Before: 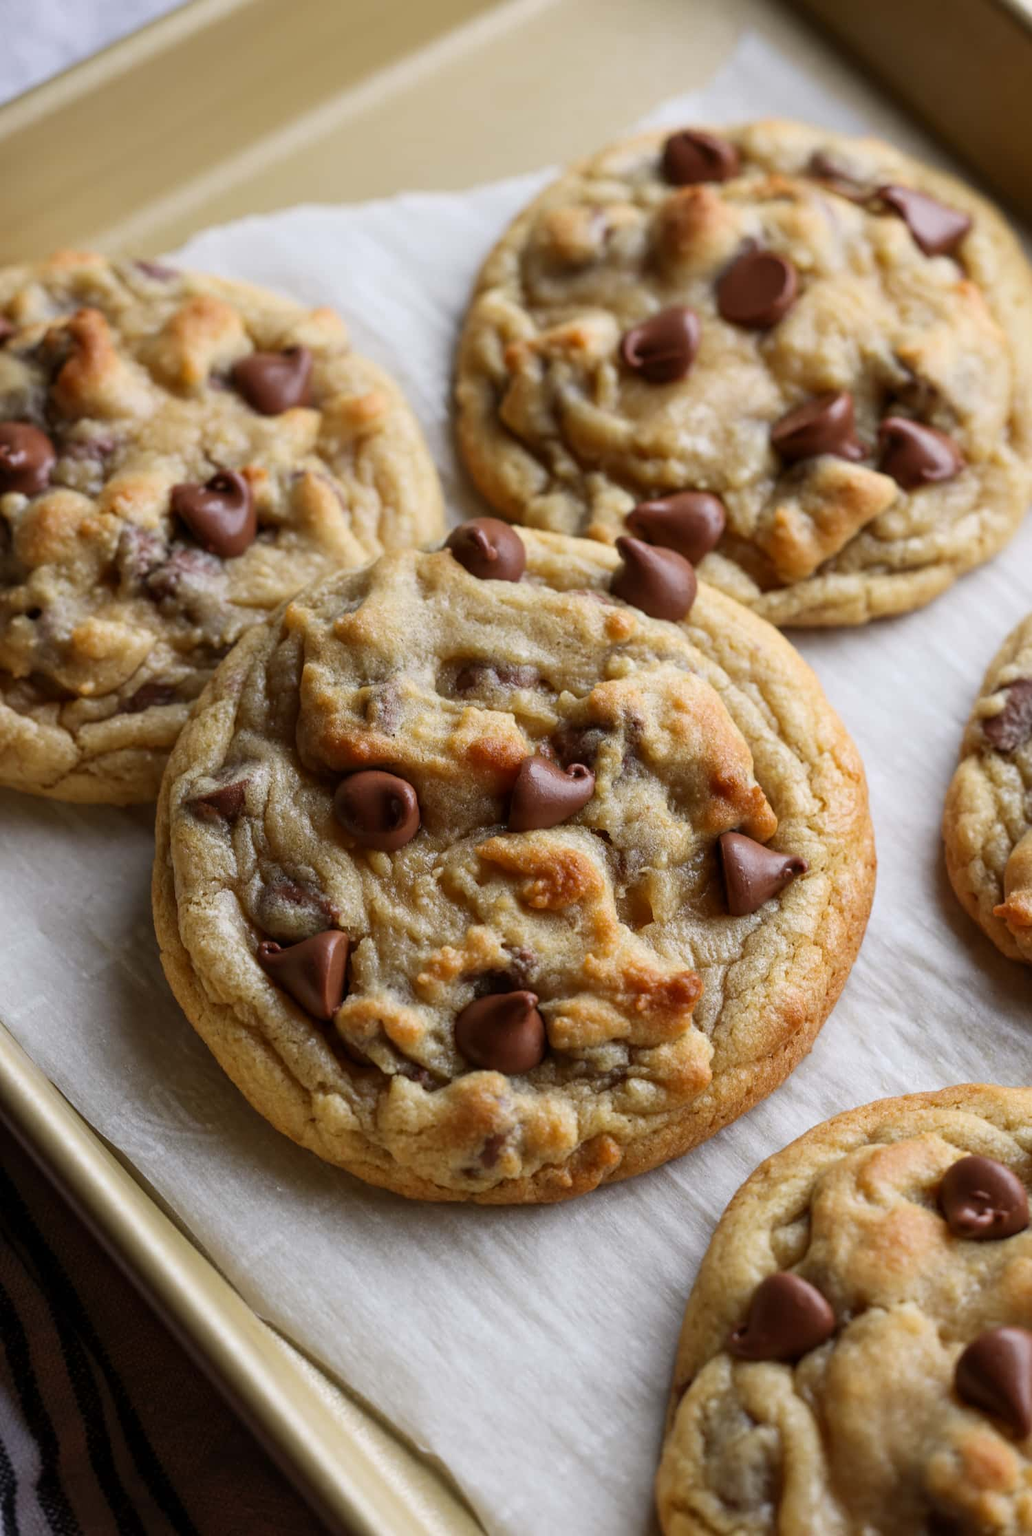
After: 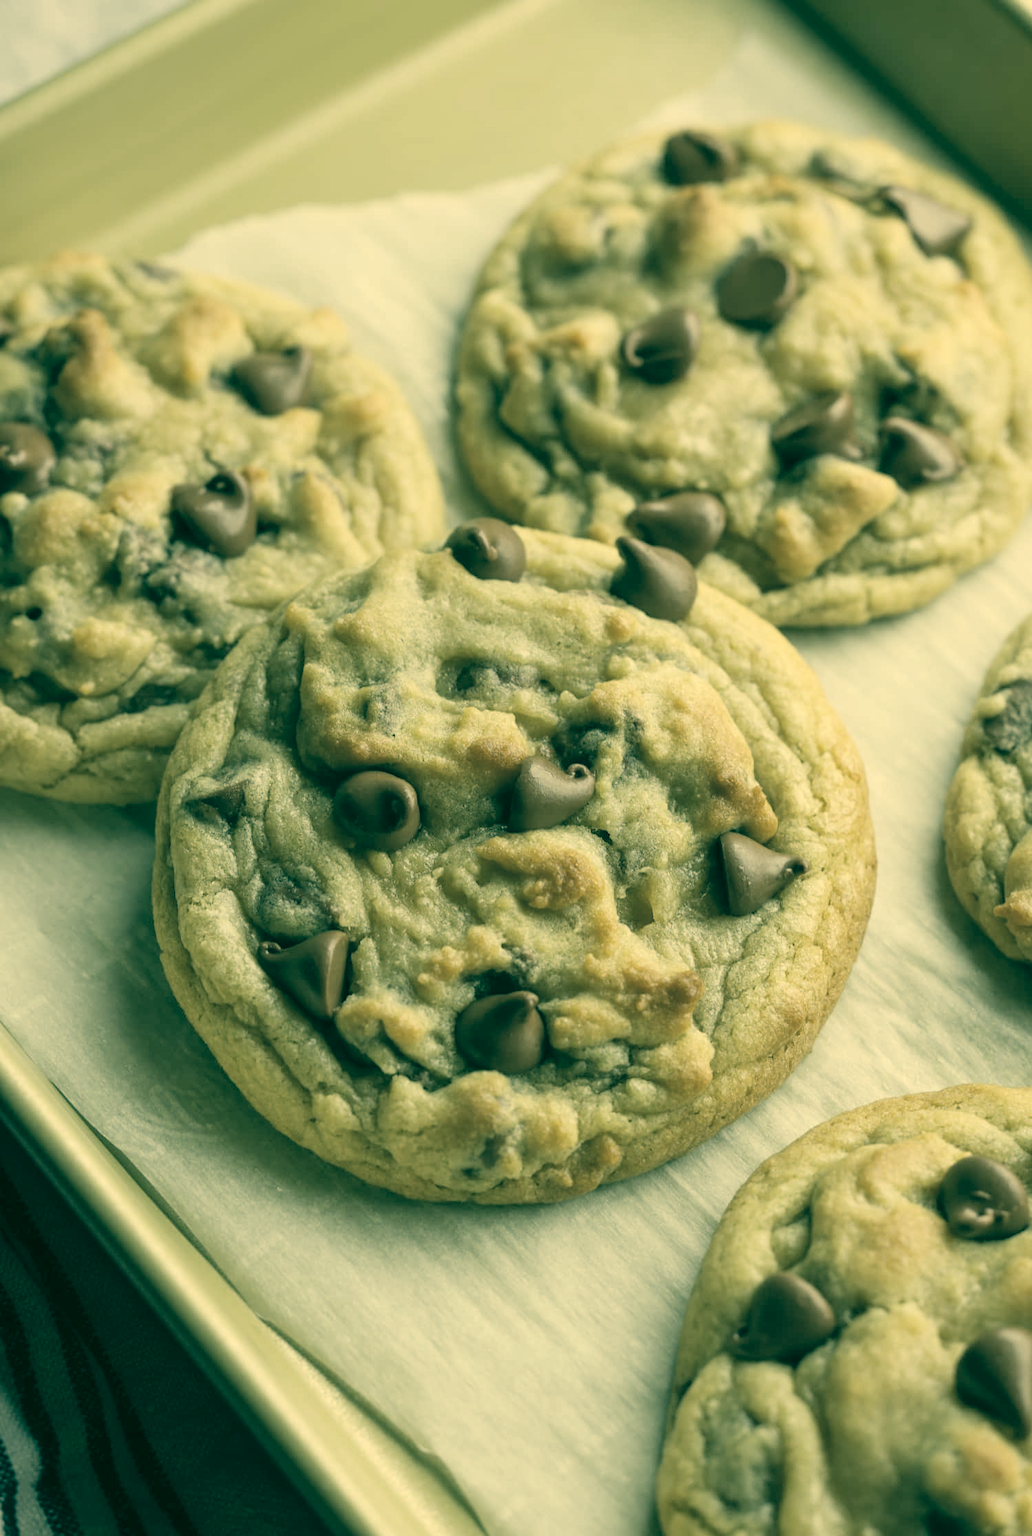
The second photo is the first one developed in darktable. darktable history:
white balance: emerald 1
contrast brightness saturation: brightness 0.18, saturation -0.5
color correction: highlights a* 1.83, highlights b* 34.02, shadows a* -36.68, shadows b* -5.48
